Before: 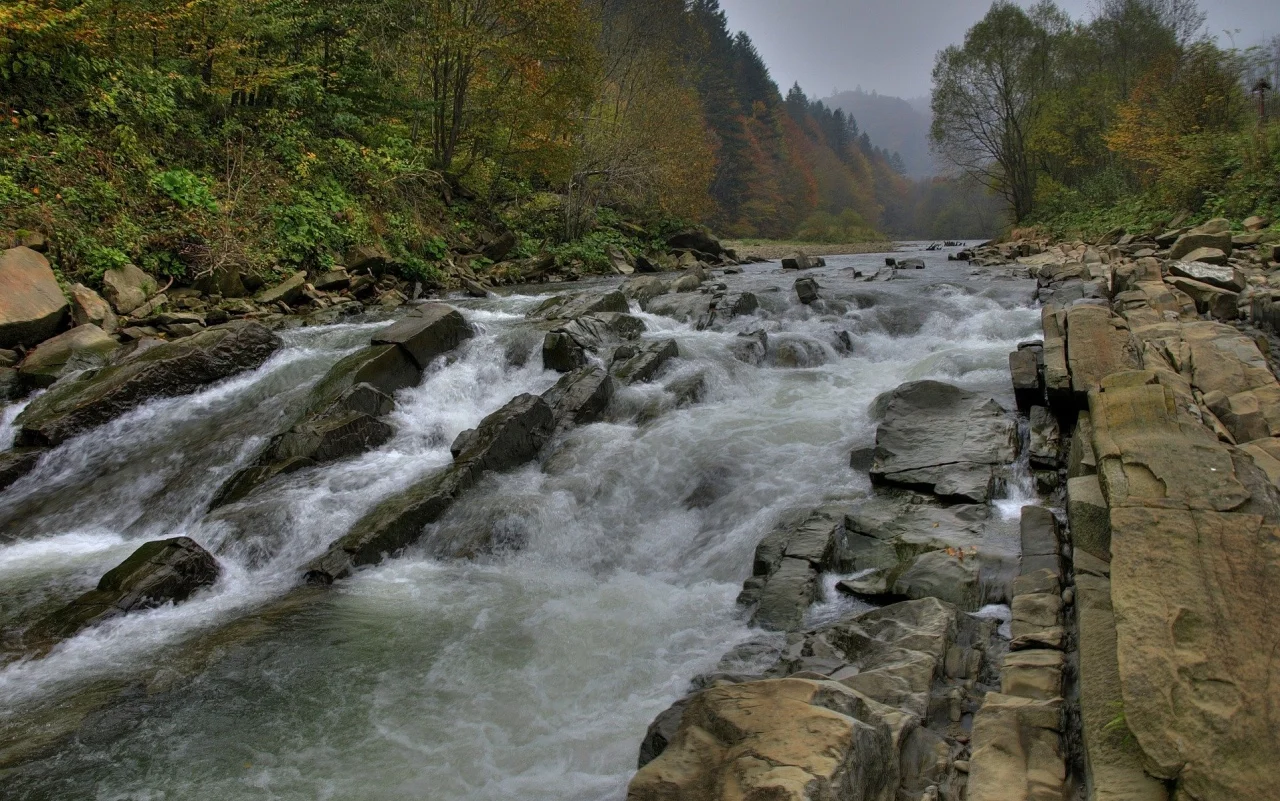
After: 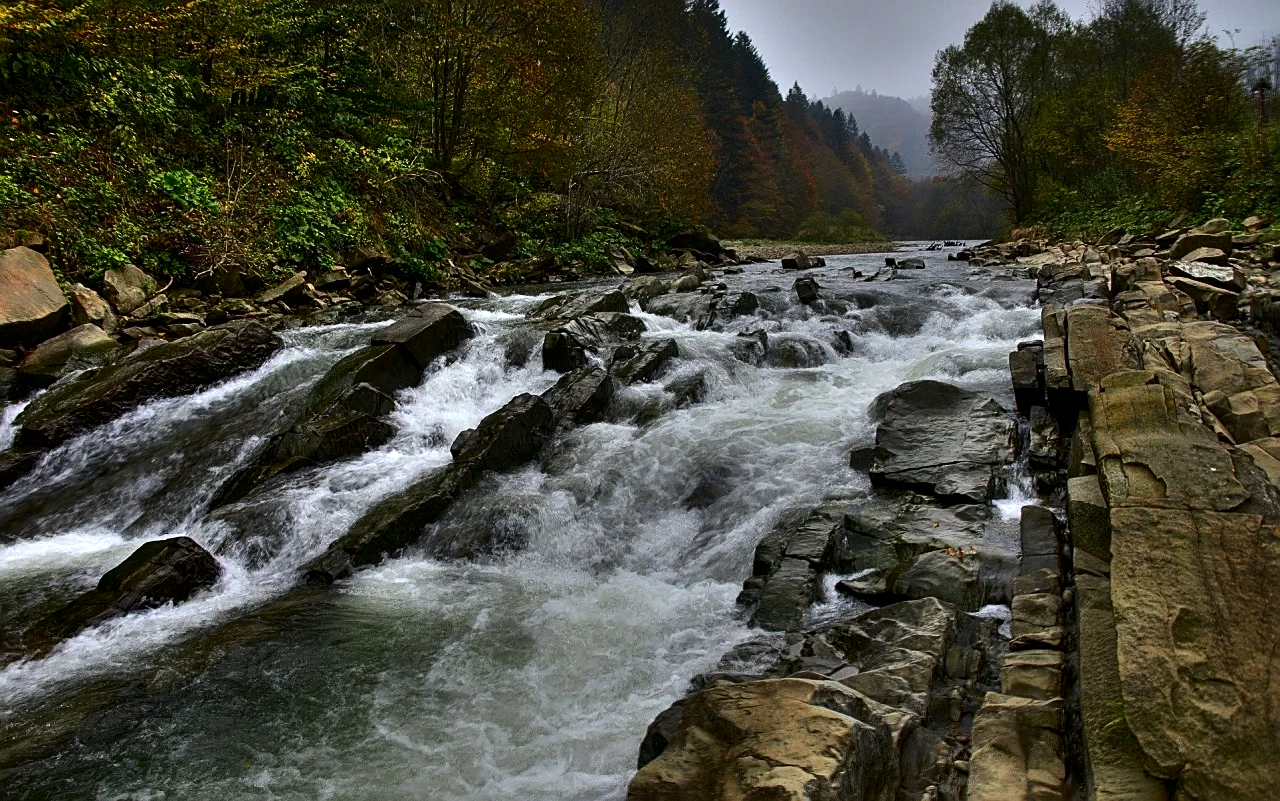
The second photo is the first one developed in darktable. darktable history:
sharpen: on, module defaults
tone equalizer: -8 EV -0.417 EV, -7 EV -0.389 EV, -6 EV -0.333 EV, -5 EV -0.222 EV, -3 EV 0.222 EV, -2 EV 0.333 EV, -1 EV 0.389 EV, +0 EV 0.417 EV, edges refinement/feathering 500, mask exposure compensation -1.57 EV, preserve details no
contrast brightness saturation: contrast 0.2, brightness -0.11, saturation 0.1
